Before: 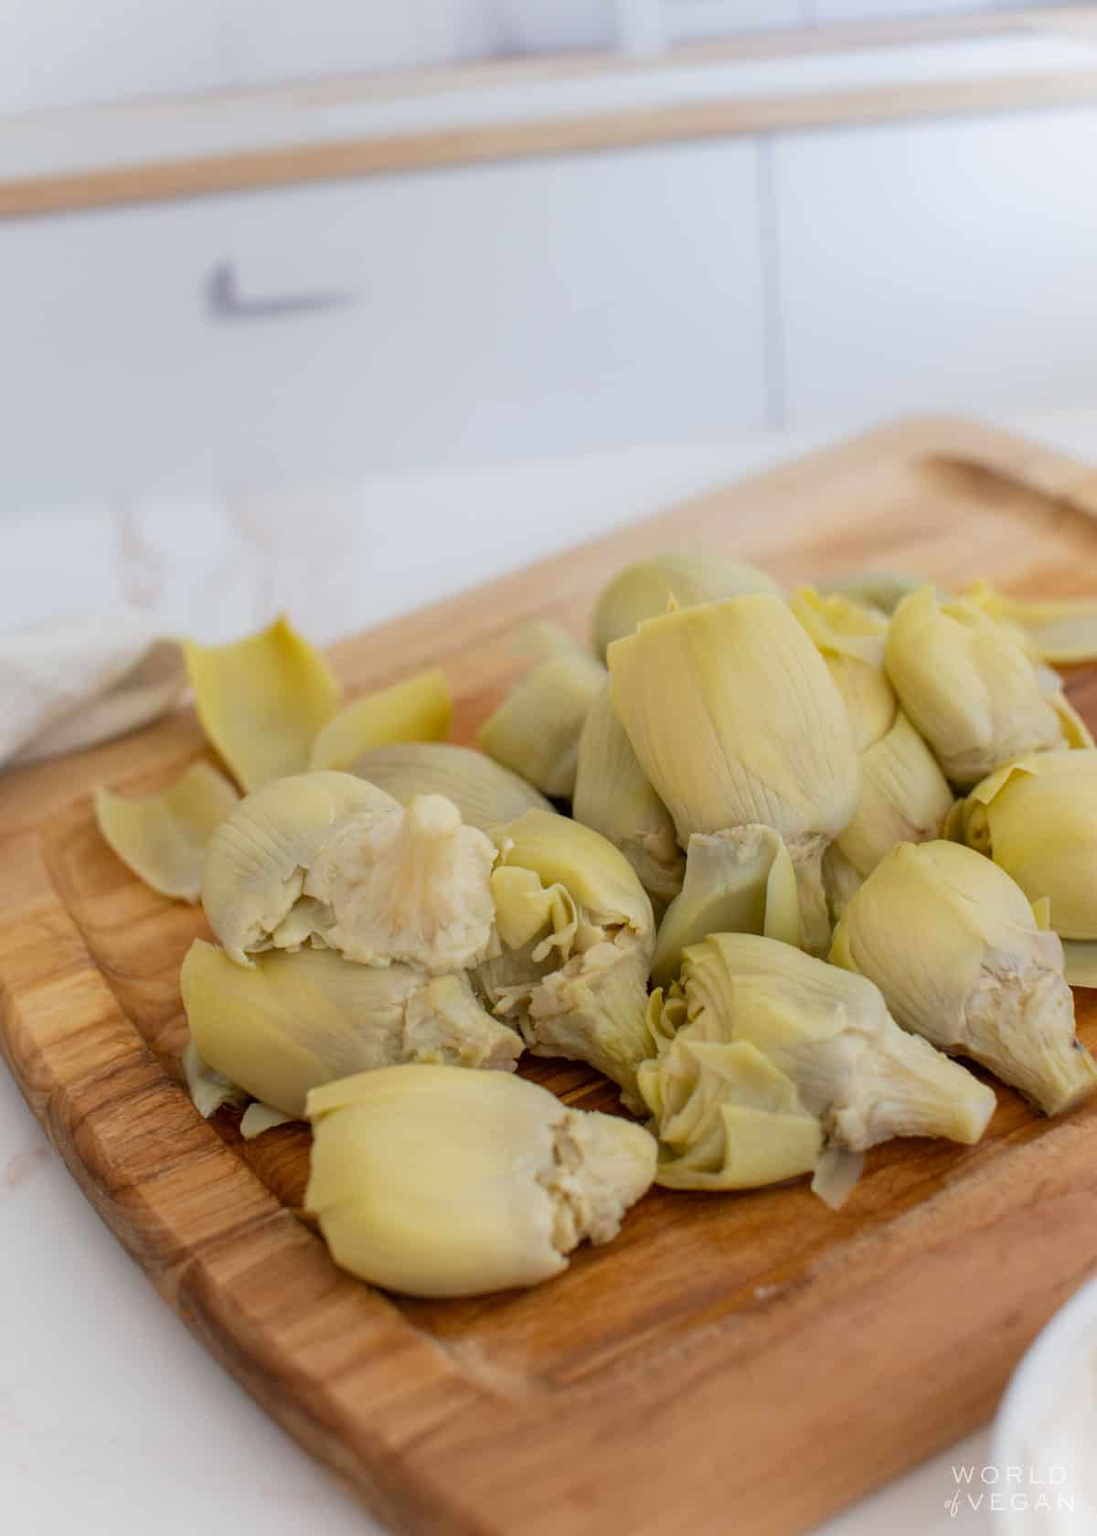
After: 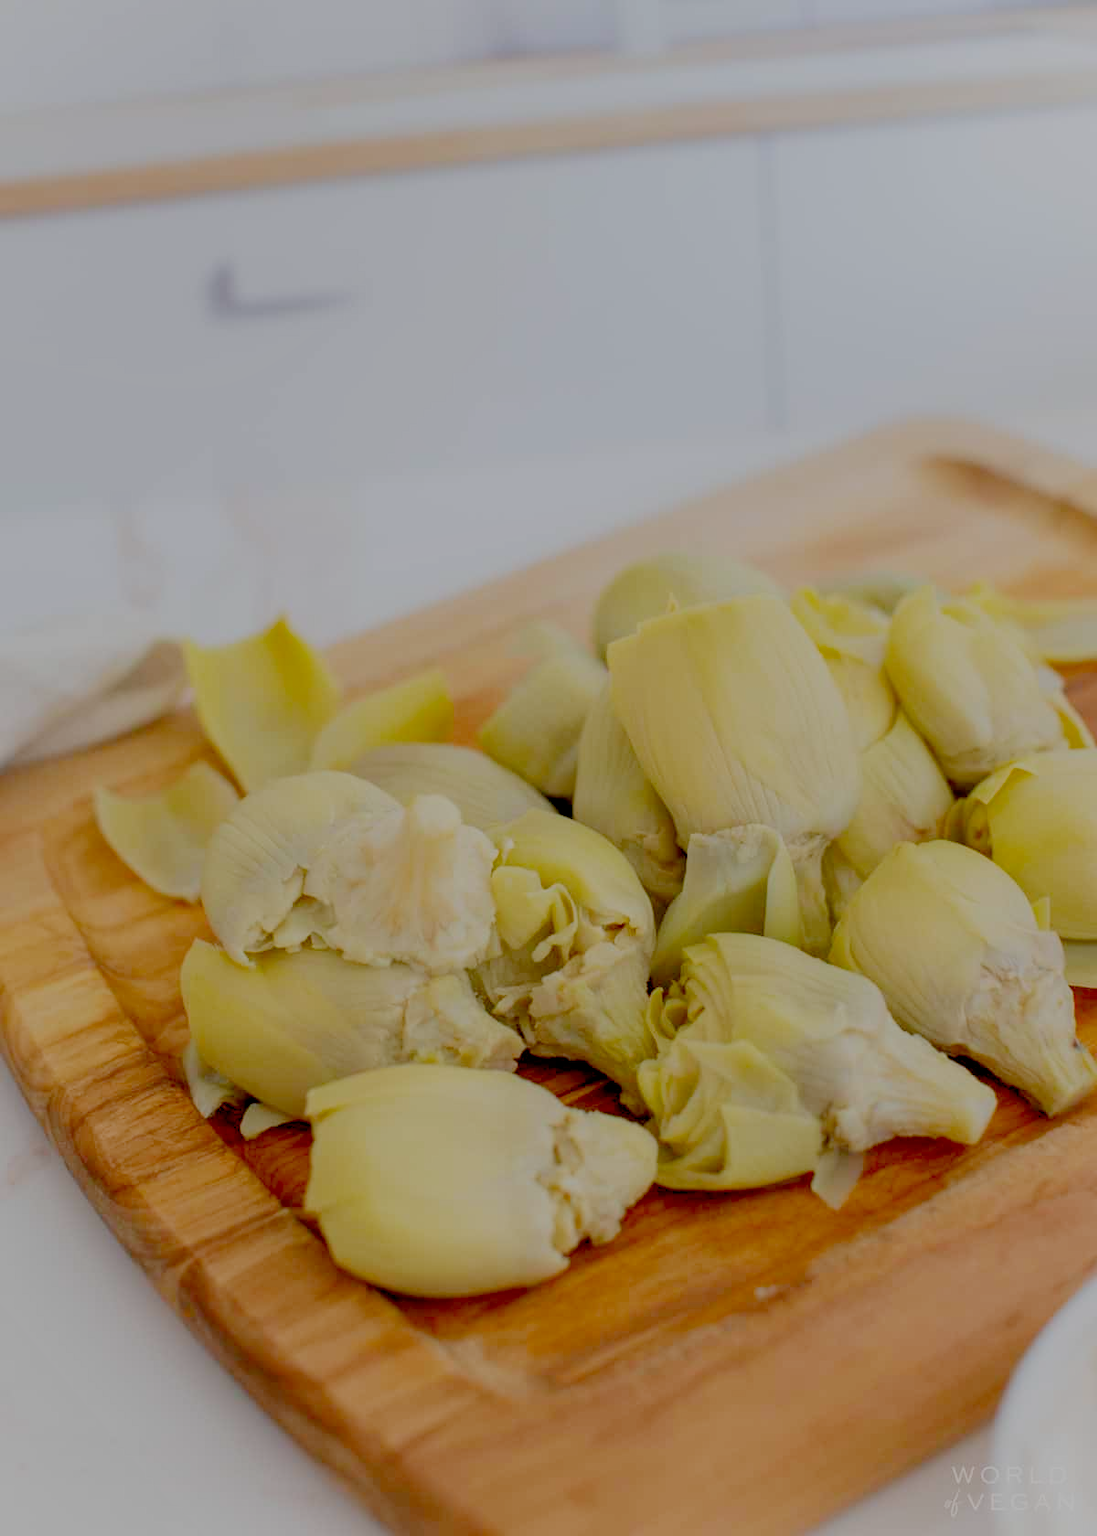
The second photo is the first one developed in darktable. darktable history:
shadows and highlights: shadows 75, highlights -25, soften with gaussian
contrast brightness saturation: contrast 0.09, saturation 0.28
filmic rgb: black relative exposure -7 EV, white relative exposure 6 EV, threshold 3 EV, target black luminance 0%, hardness 2.73, latitude 61.22%, contrast 0.691, highlights saturation mix 10%, shadows ↔ highlights balance -0.073%, preserve chrominance no, color science v4 (2020), iterations of high-quality reconstruction 10, contrast in shadows soft, contrast in highlights soft, enable highlight reconstruction true
